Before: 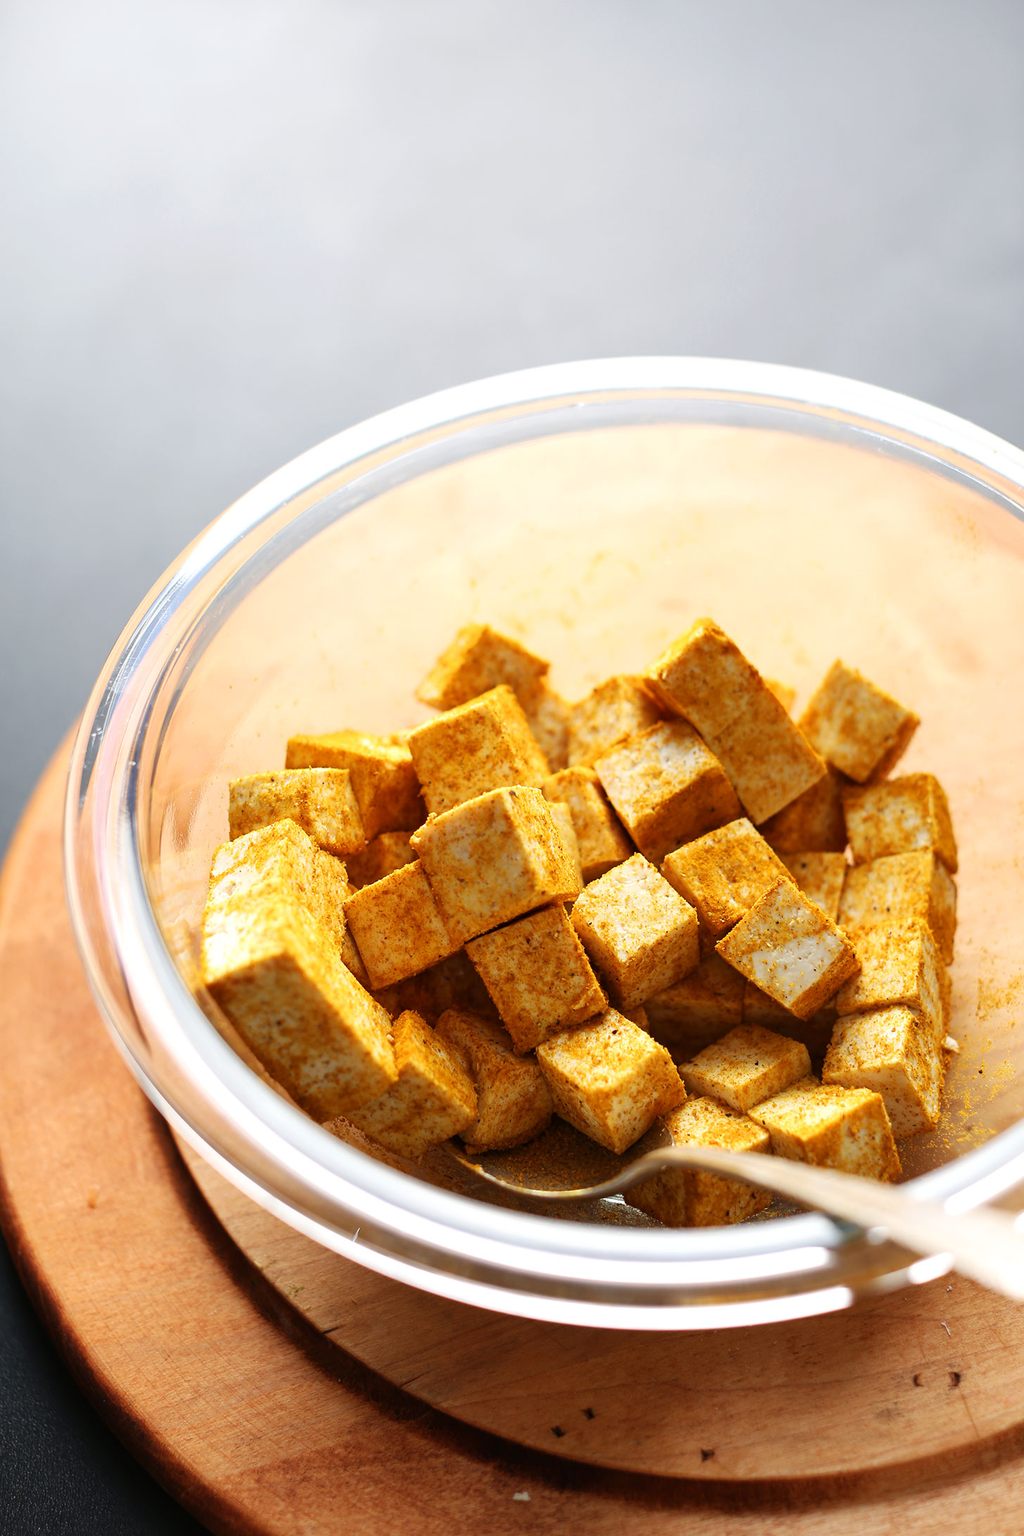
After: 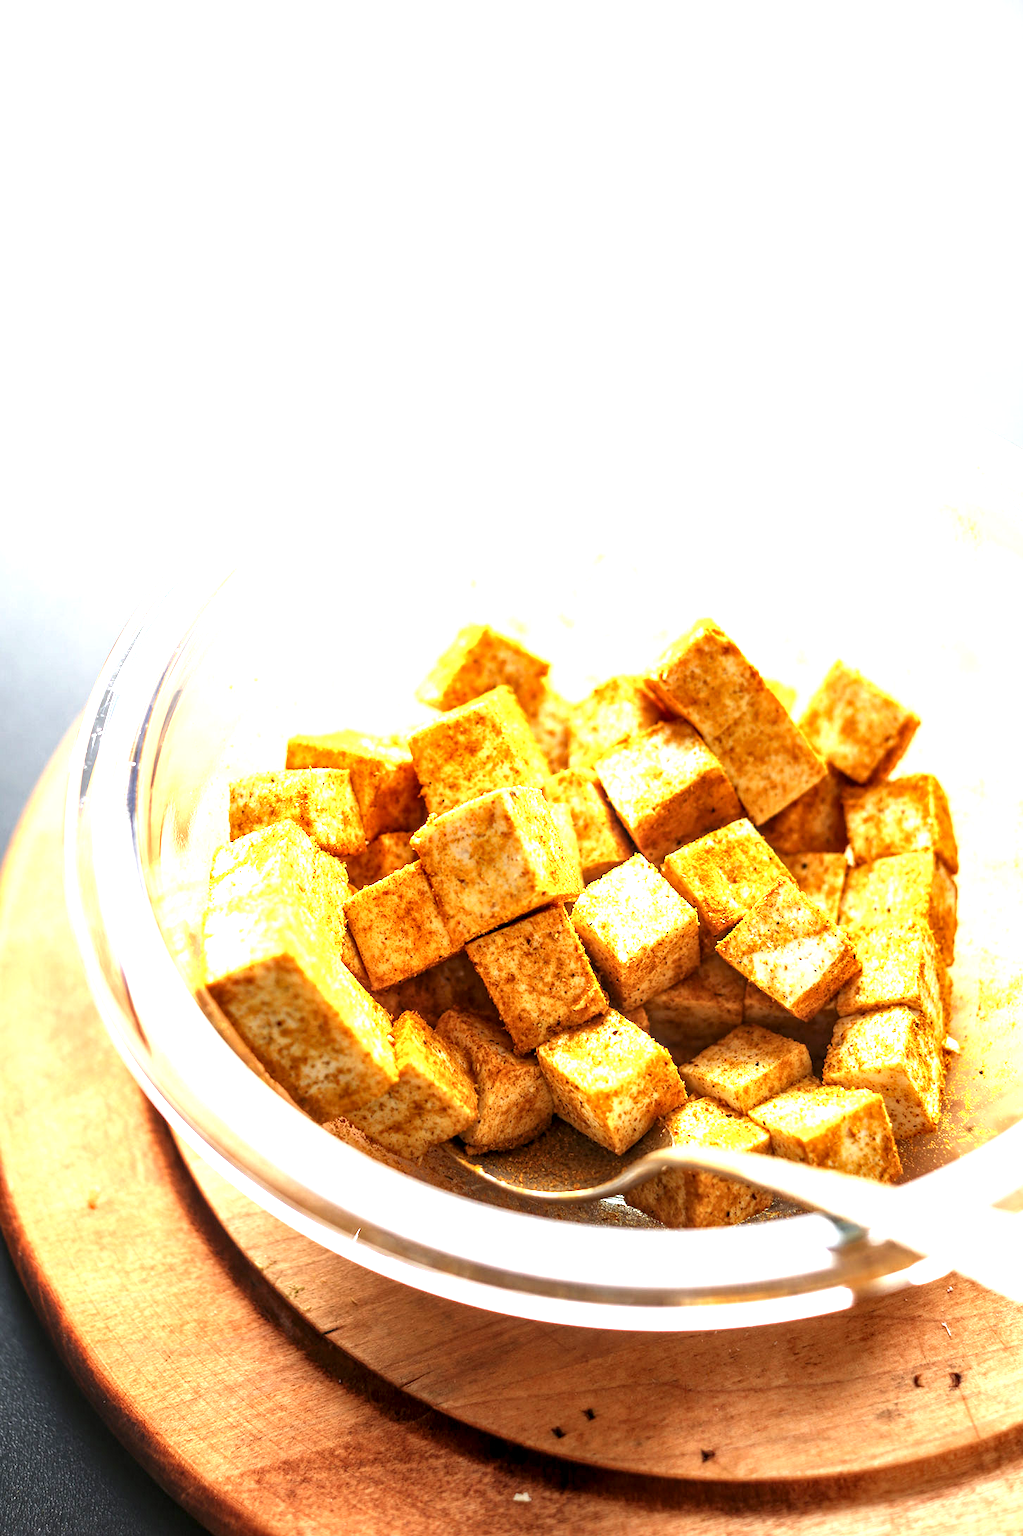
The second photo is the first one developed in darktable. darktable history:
local contrast: highlights 27%, detail 150%
crop: left 0.009%
exposure: black level correction 0, exposure 1.196 EV, compensate exposure bias true, compensate highlight preservation false
